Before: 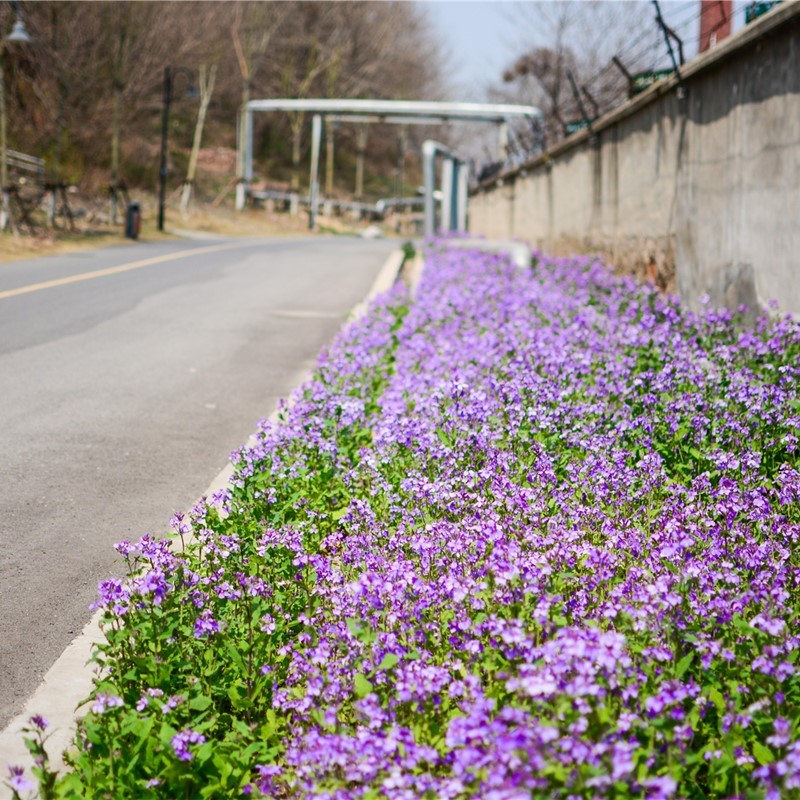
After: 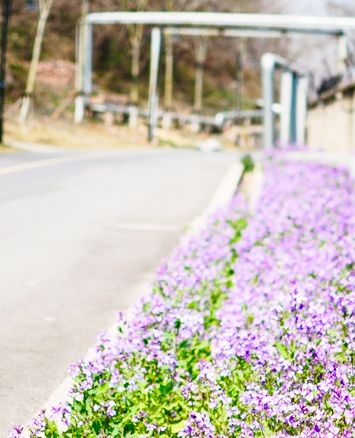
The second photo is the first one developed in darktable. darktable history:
base curve: curves: ch0 [(0, 0) (0.028, 0.03) (0.121, 0.232) (0.46, 0.748) (0.859, 0.968) (1, 1)], preserve colors none
crop: left 20.208%, top 10.876%, right 35.386%, bottom 34.336%
